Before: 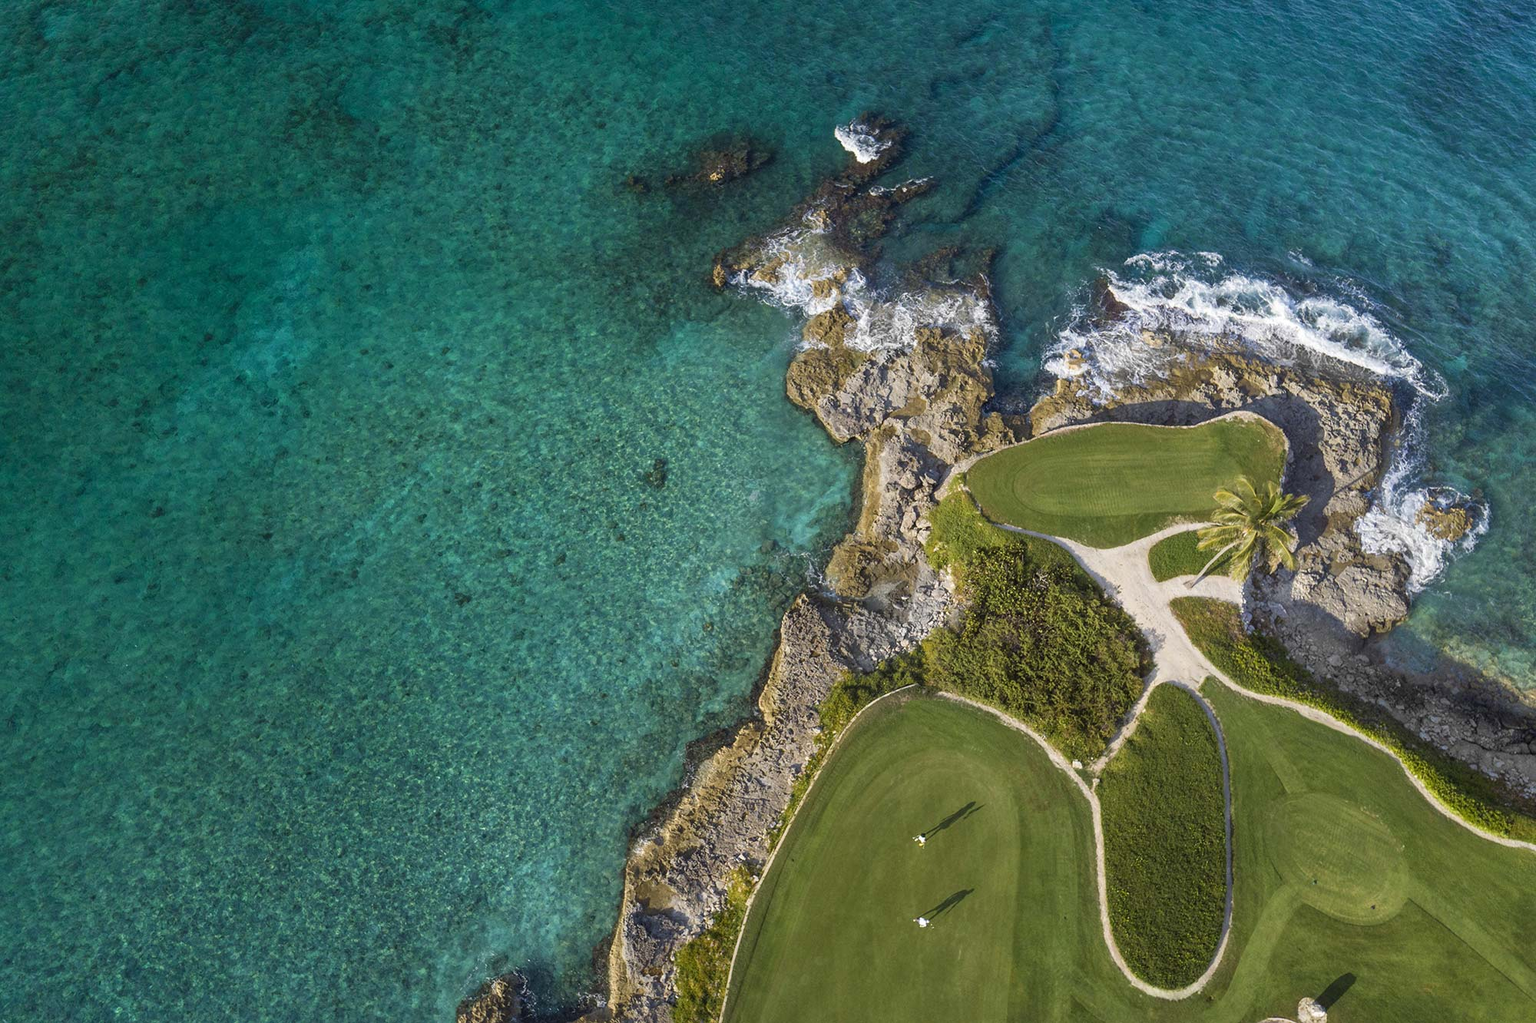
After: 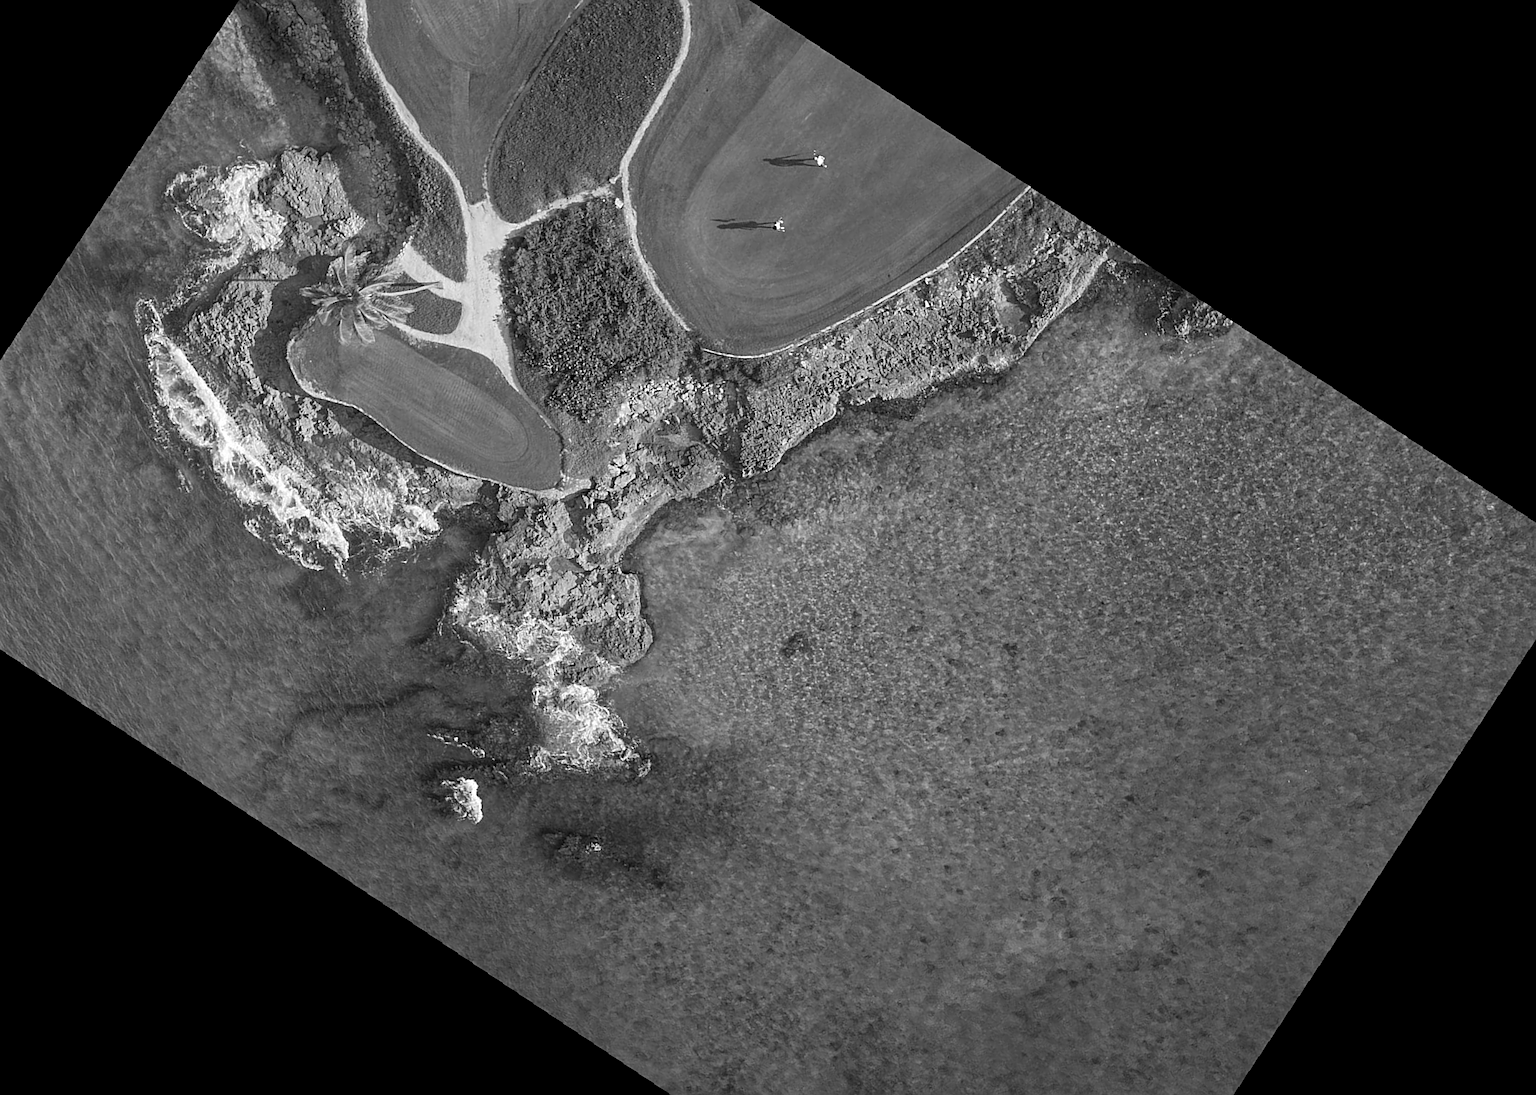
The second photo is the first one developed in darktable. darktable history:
crop and rotate: angle 148.68°, left 9.111%, top 15.603%, right 4.588%, bottom 17.041%
white balance: red 1.004, blue 1.096
sharpen: on, module defaults
monochrome: on, module defaults
shadows and highlights: shadows 25, highlights -25
rotate and perspective: rotation 2.27°, automatic cropping off
